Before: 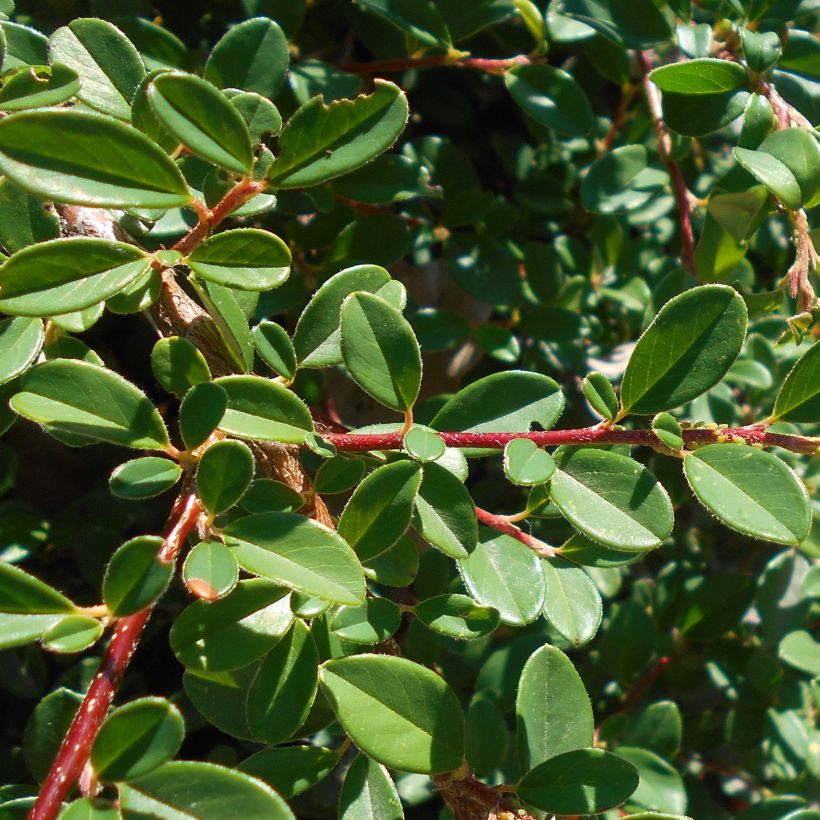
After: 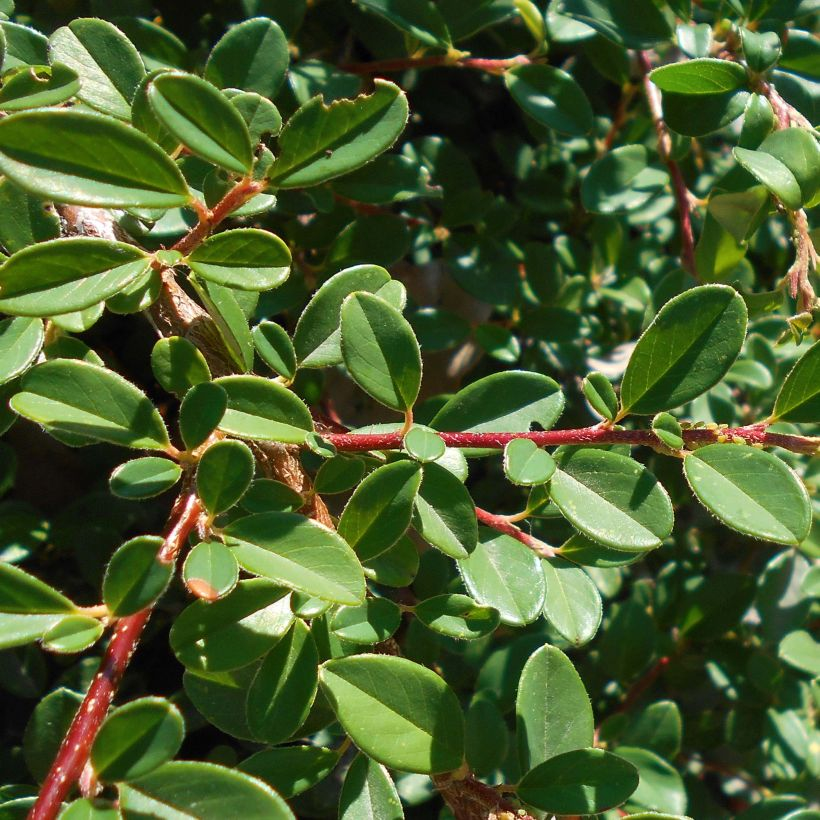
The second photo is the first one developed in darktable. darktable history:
shadows and highlights: shadows 30.68, highlights -63.07, soften with gaussian
